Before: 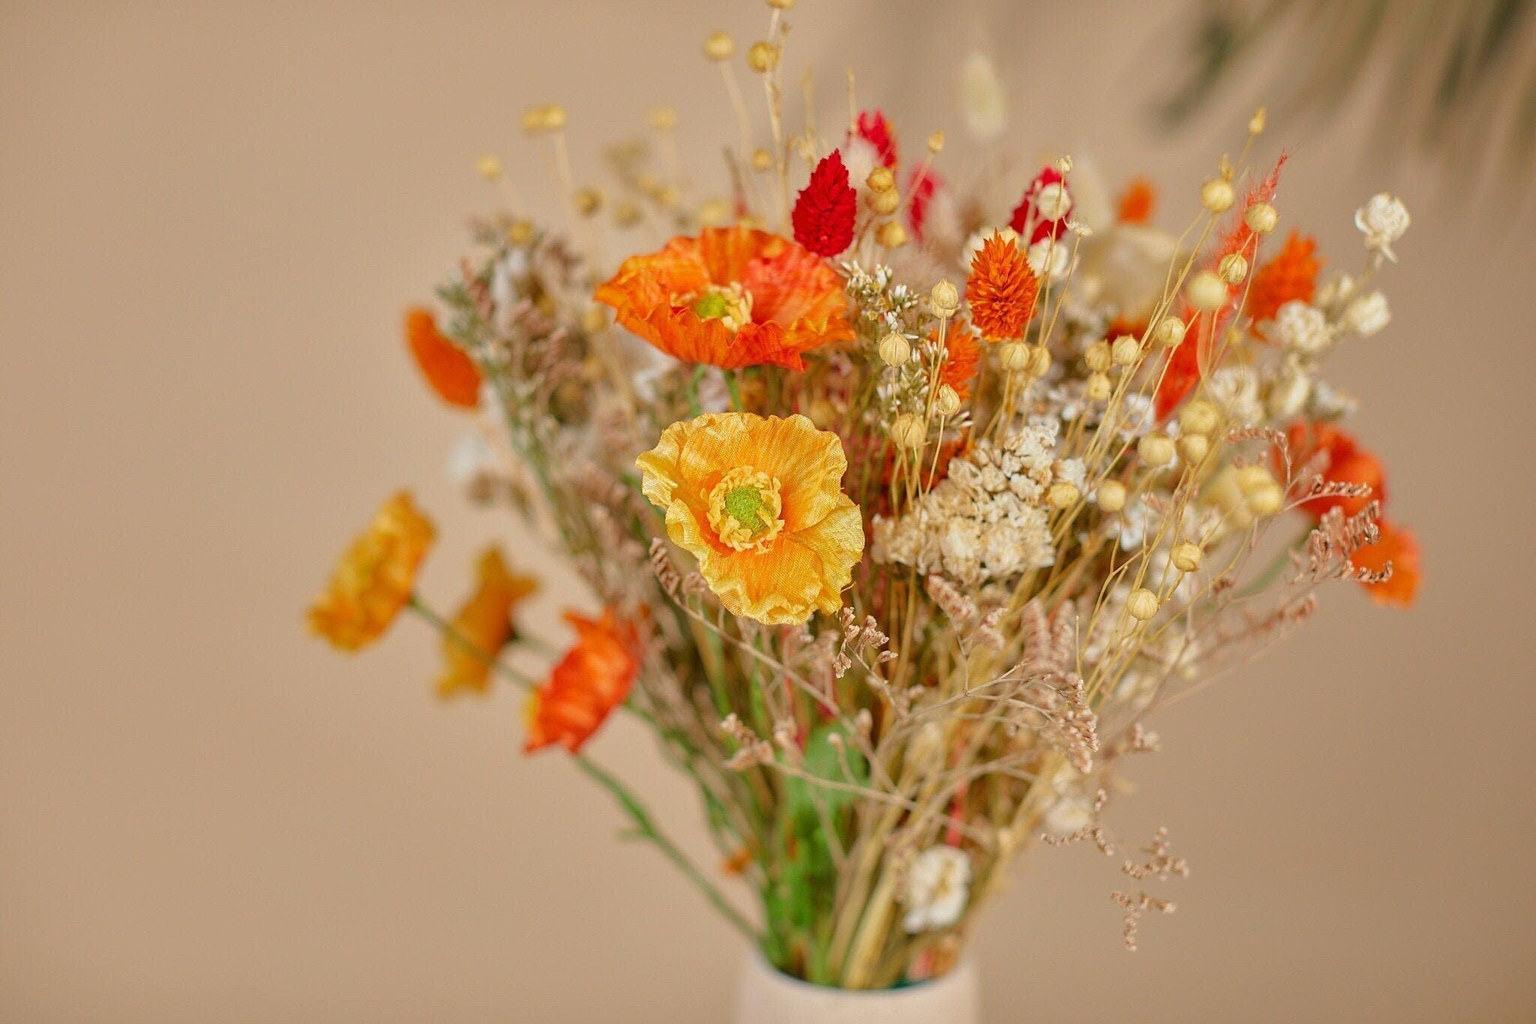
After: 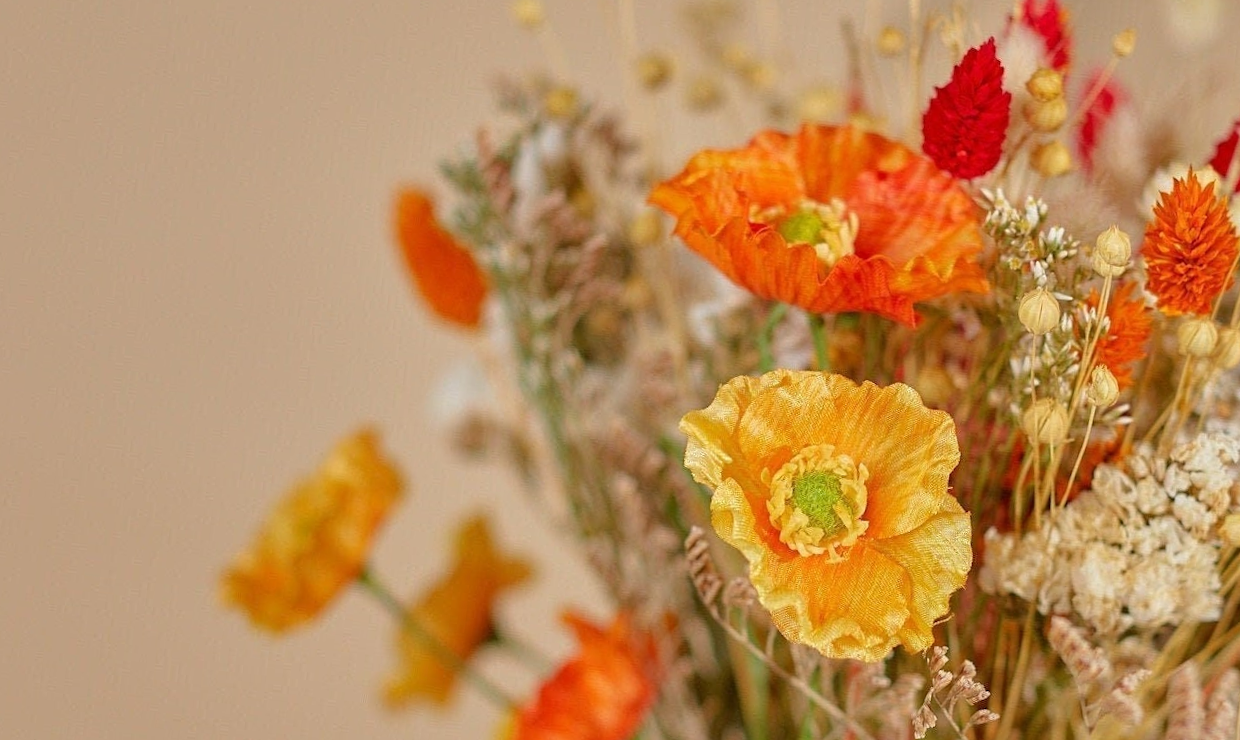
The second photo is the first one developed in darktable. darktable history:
crop and rotate: angle -6.24°, left 2.138%, top 6.953%, right 27.748%, bottom 30.304%
